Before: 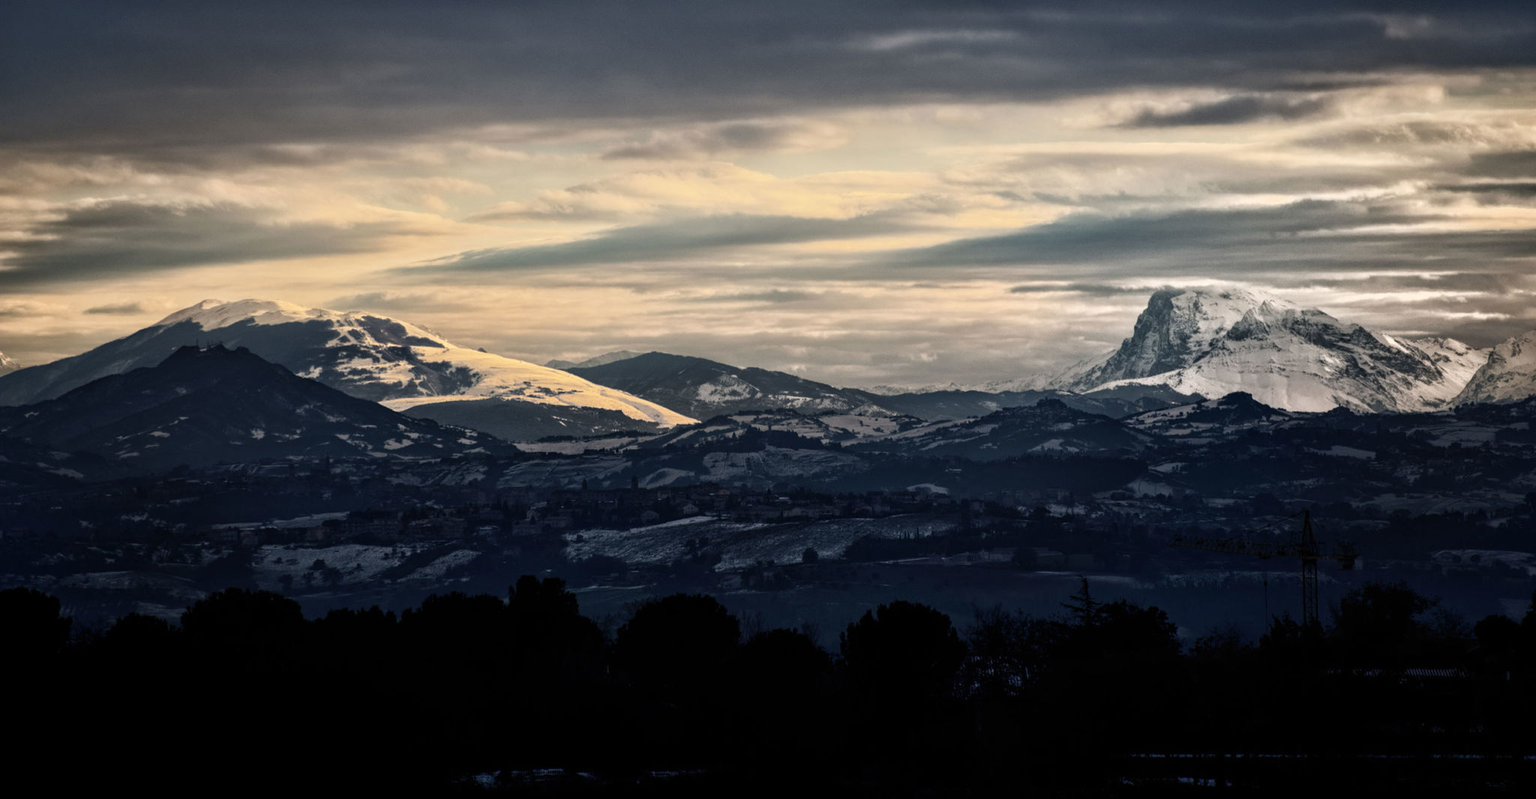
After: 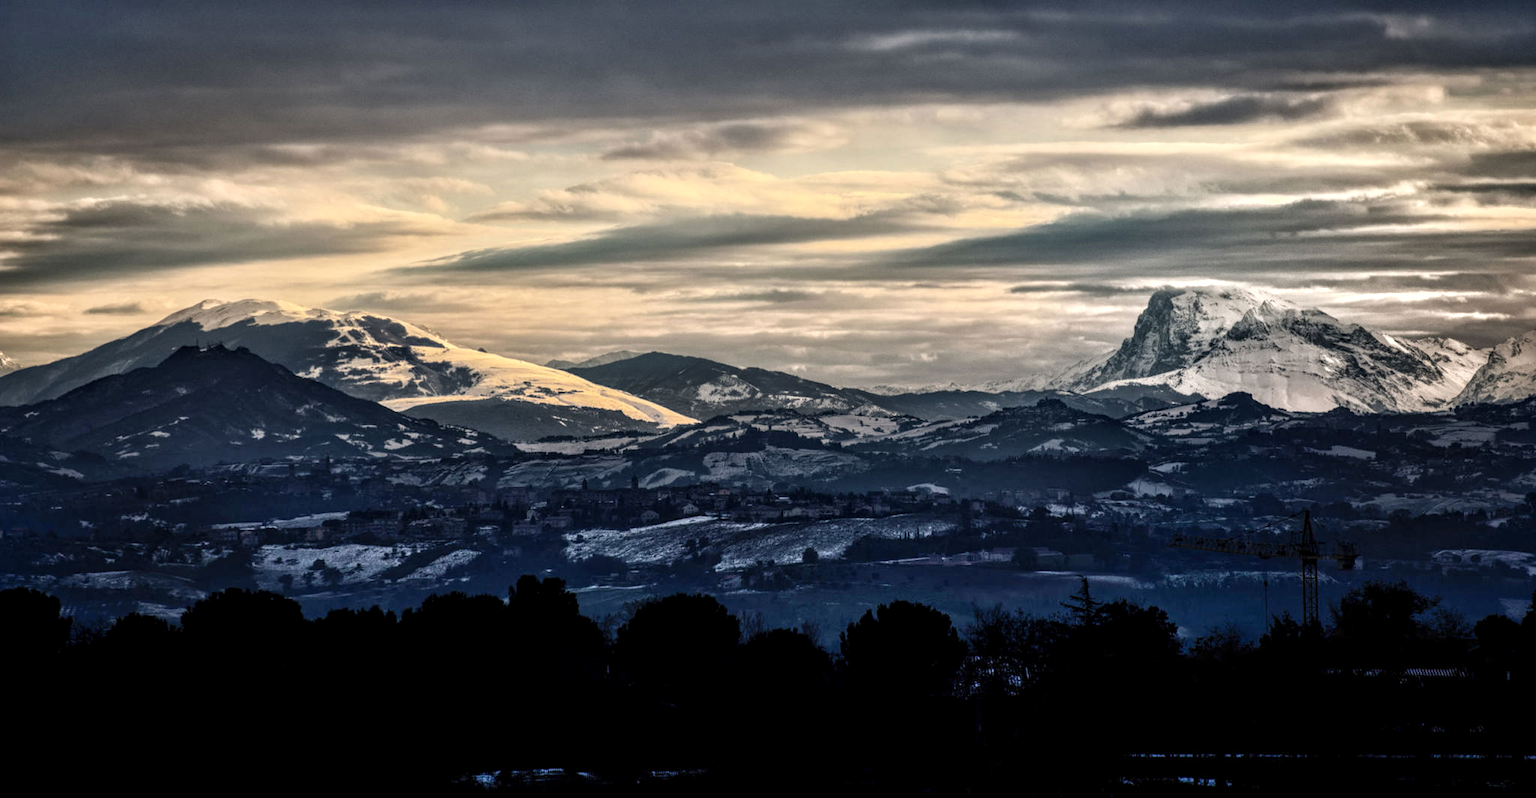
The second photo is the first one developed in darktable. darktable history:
shadows and highlights: soften with gaussian
local contrast: detail 142%
